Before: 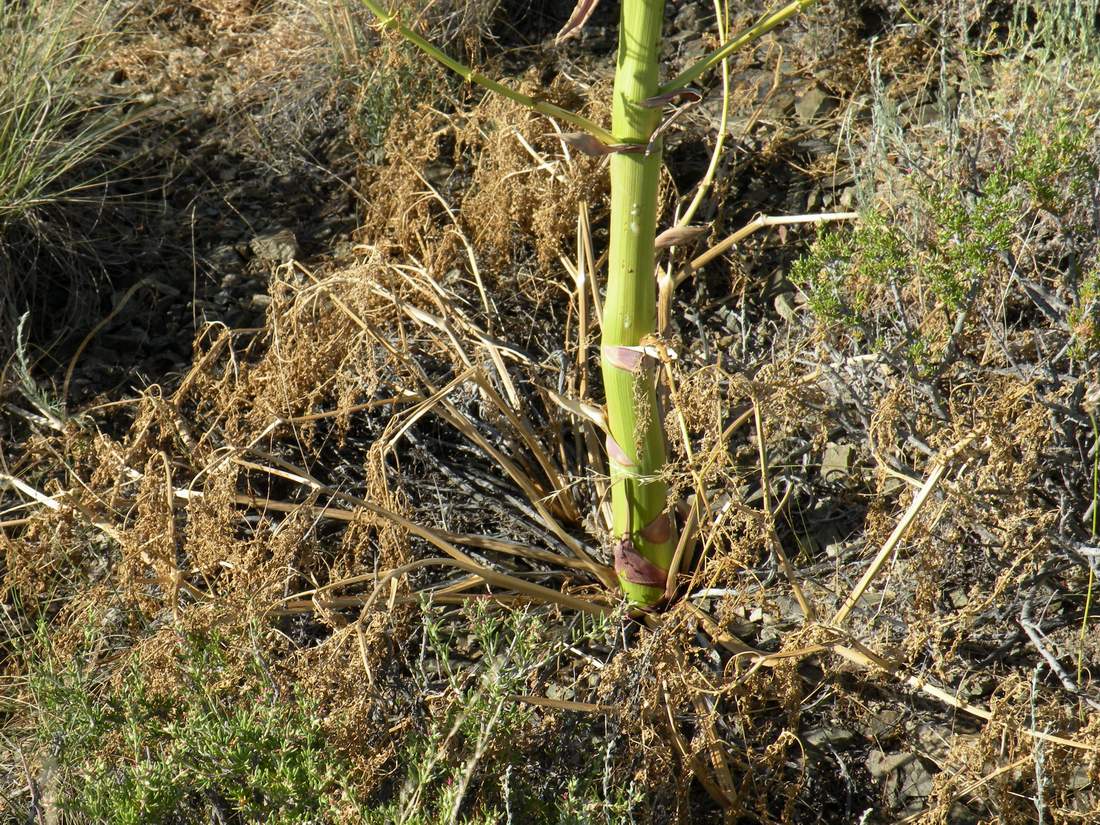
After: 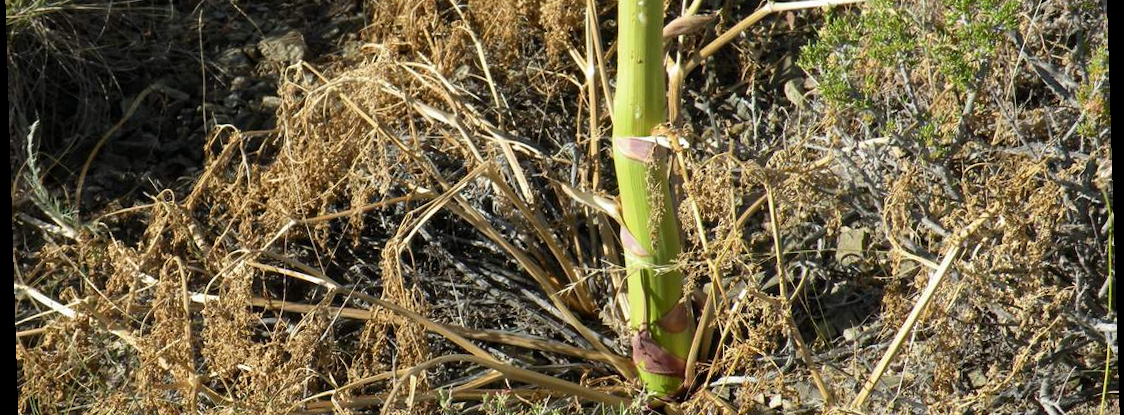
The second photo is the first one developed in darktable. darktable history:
rotate and perspective: rotation -1.77°, lens shift (horizontal) 0.004, automatic cropping off
crop and rotate: top 26.056%, bottom 25.543%
white balance: red 1, blue 1
